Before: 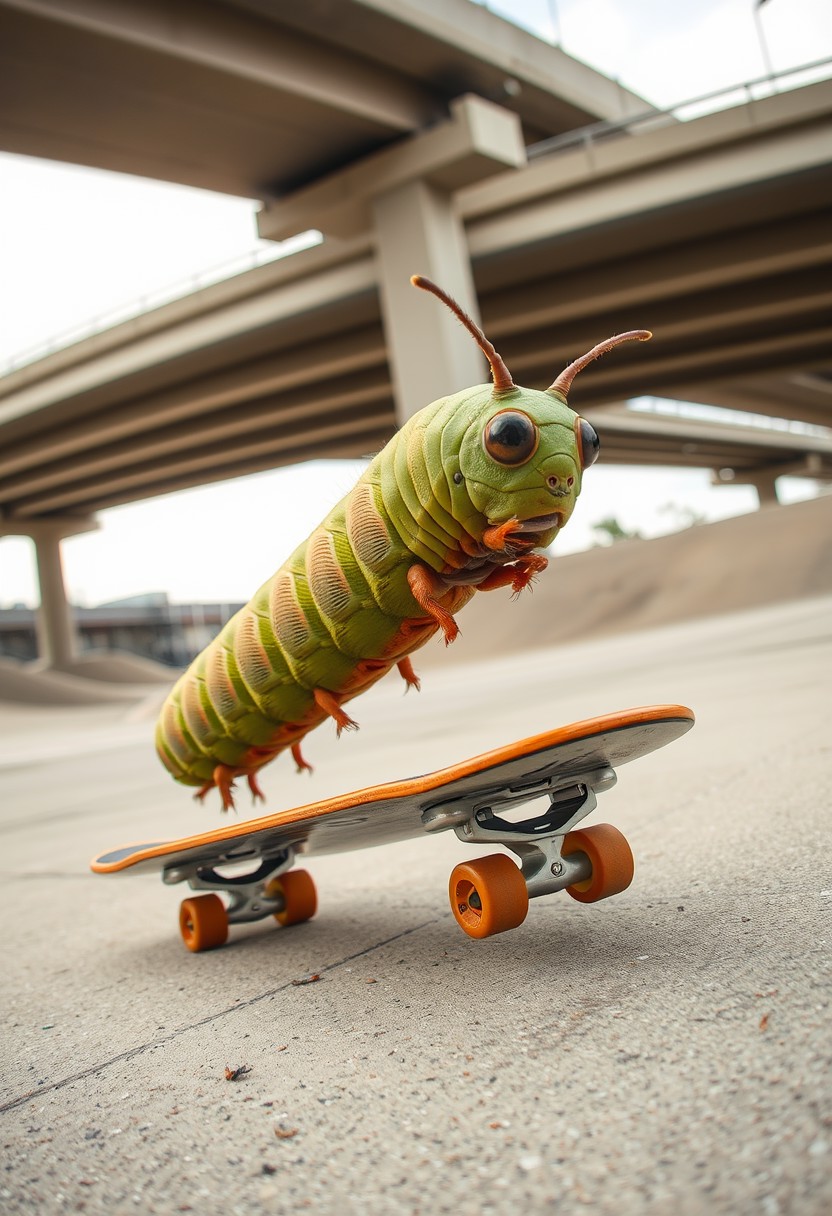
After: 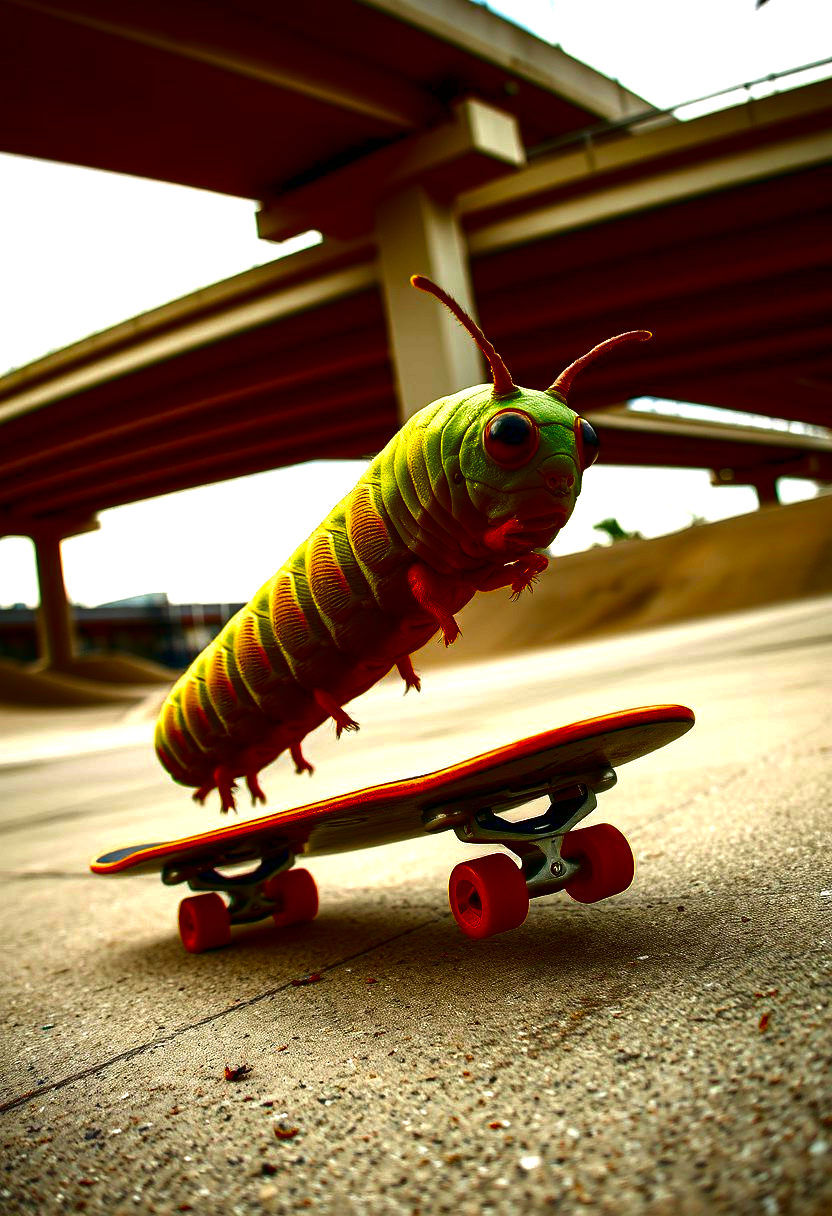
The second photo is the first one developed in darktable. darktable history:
contrast brightness saturation: brightness -0.993, saturation 0.985
color balance rgb: perceptual saturation grading › global saturation 36.804%, perceptual saturation grading › shadows 35.723%, perceptual brilliance grading › highlights 14.104%, perceptual brilliance grading › shadows -18.227%
